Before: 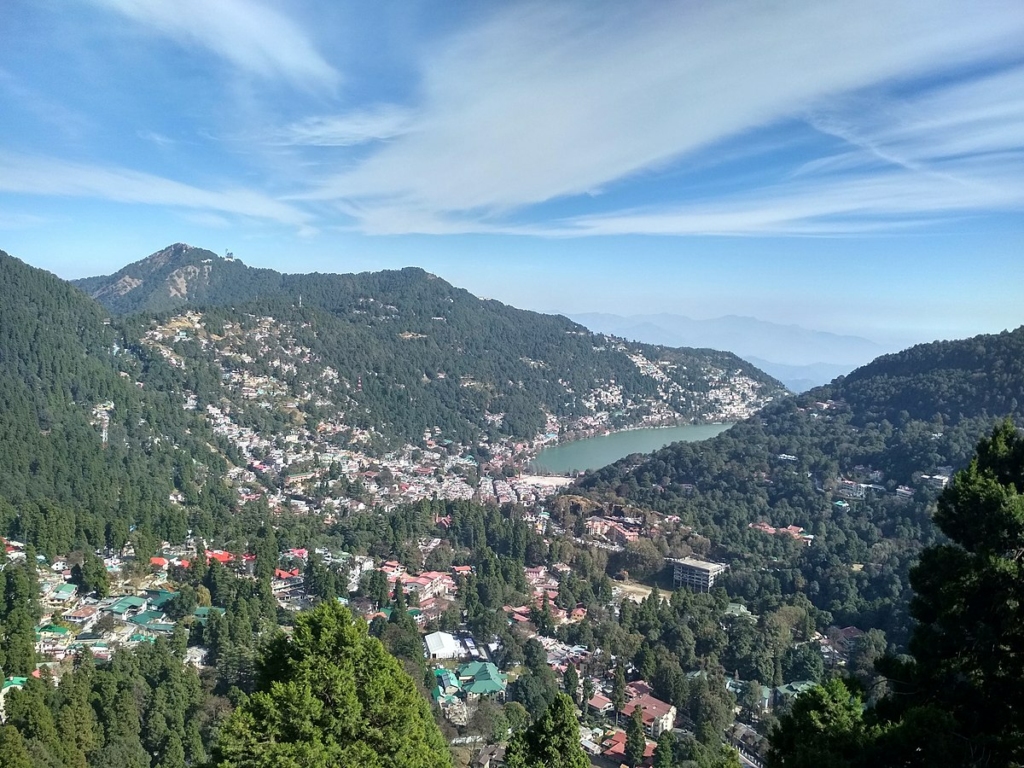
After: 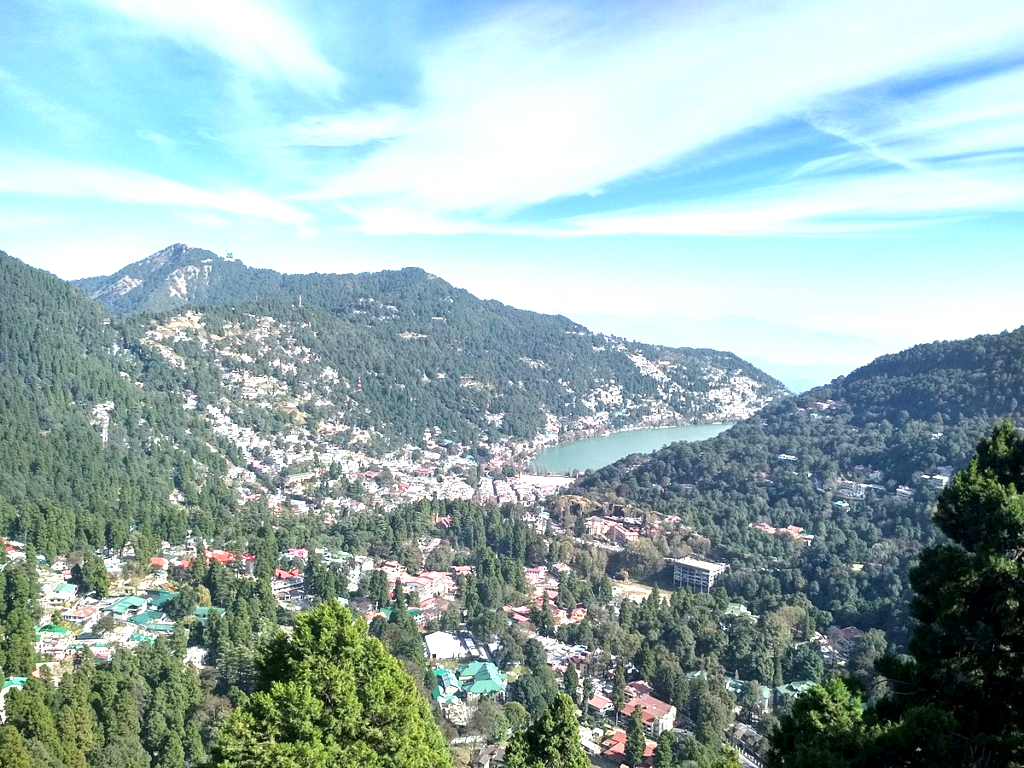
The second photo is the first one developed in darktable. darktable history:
local contrast: highlights 100%, shadows 100%, detail 120%, midtone range 0.2
exposure: exposure 1 EV, compensate highlight preservation false
